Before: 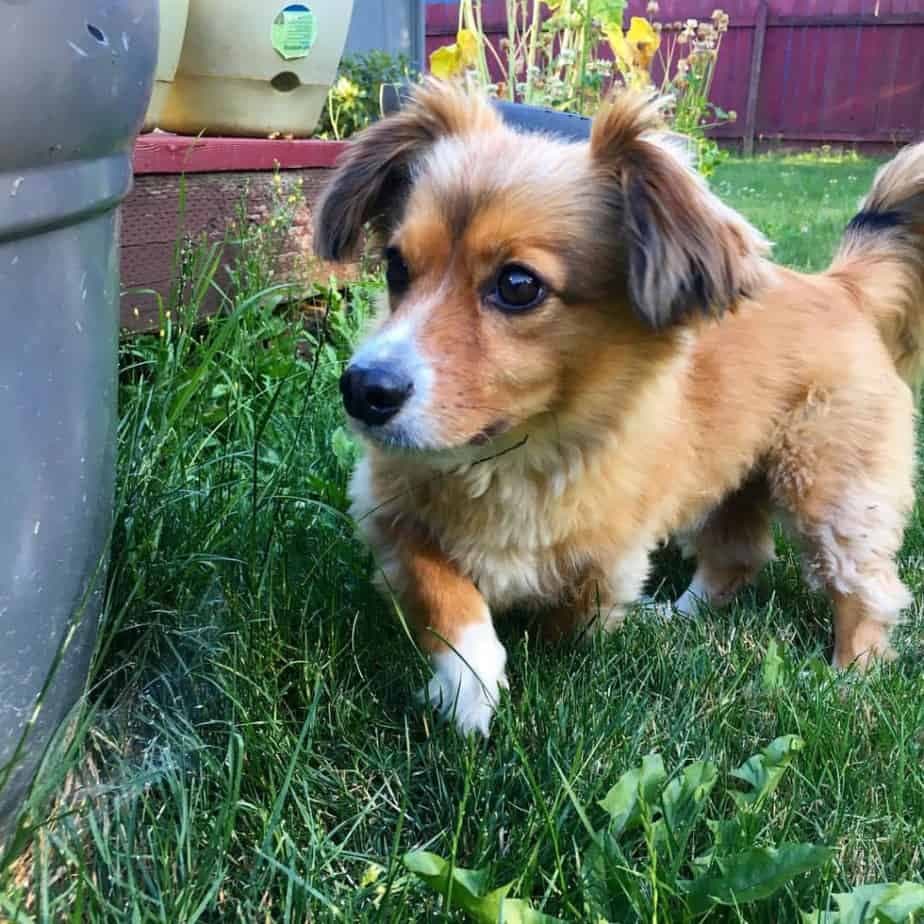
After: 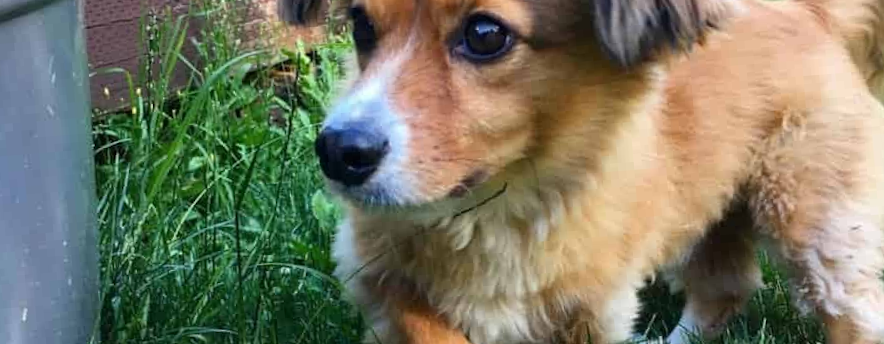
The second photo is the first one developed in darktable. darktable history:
rotate and perspective: rotation -4.57°, crop left 0.054, crop right 0.944, crop top 0.087, crop bottom 0.914
crop and rotate: top 23.84%, bottom 34.294%
